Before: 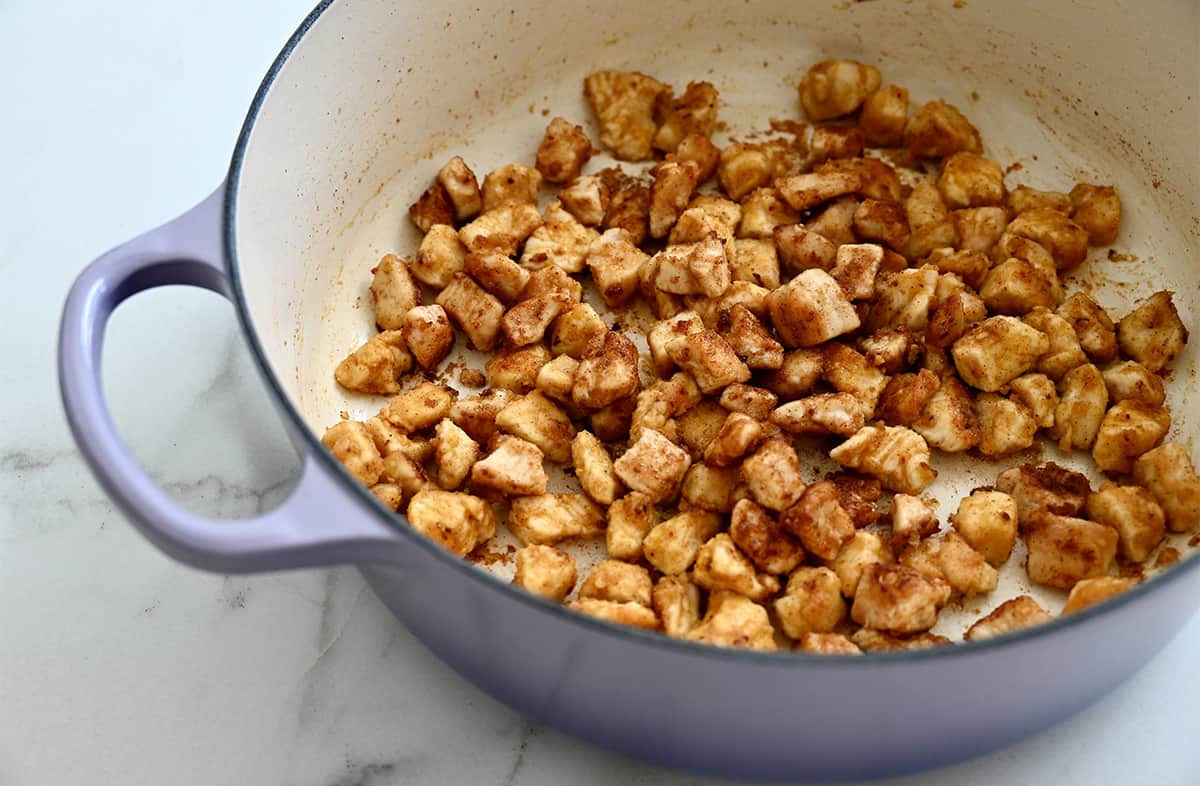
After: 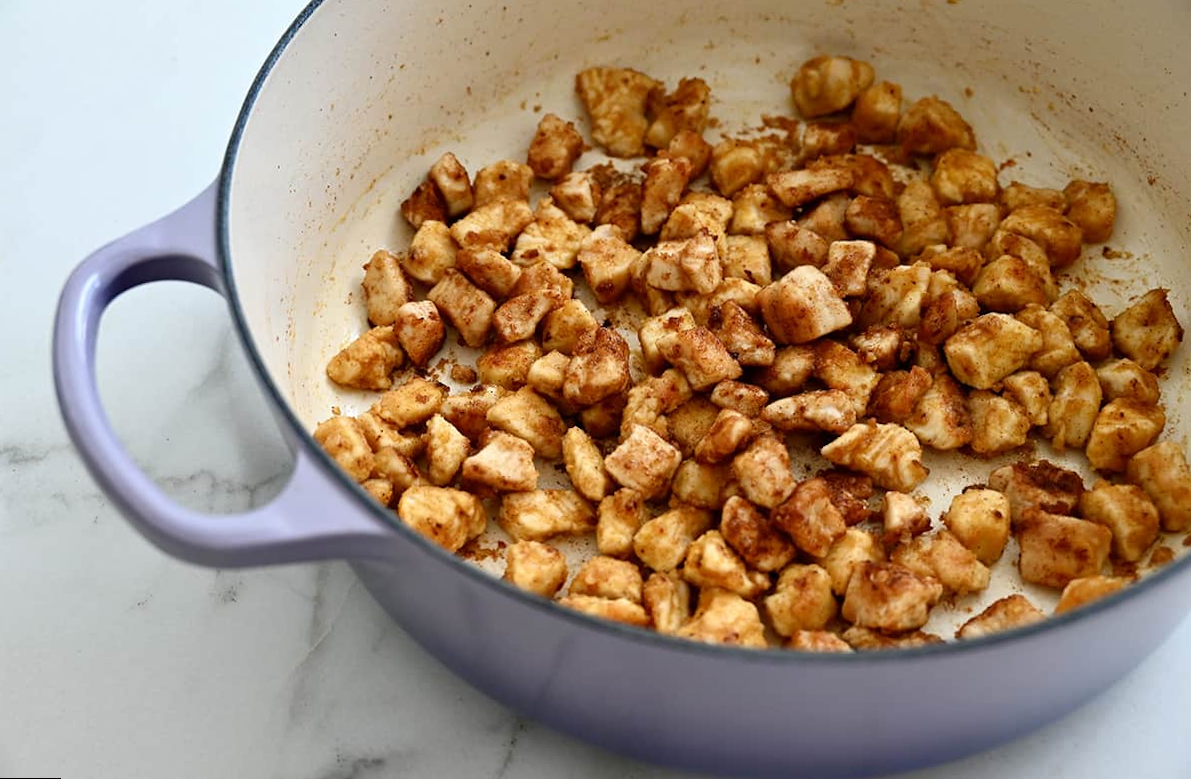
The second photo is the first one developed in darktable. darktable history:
rotate and perspective: rotation 0.192°, lens shift (horizontal) -0.015, crop left 0.005, crop right 0.996, crop top 0.006, crop bottom 0.99
